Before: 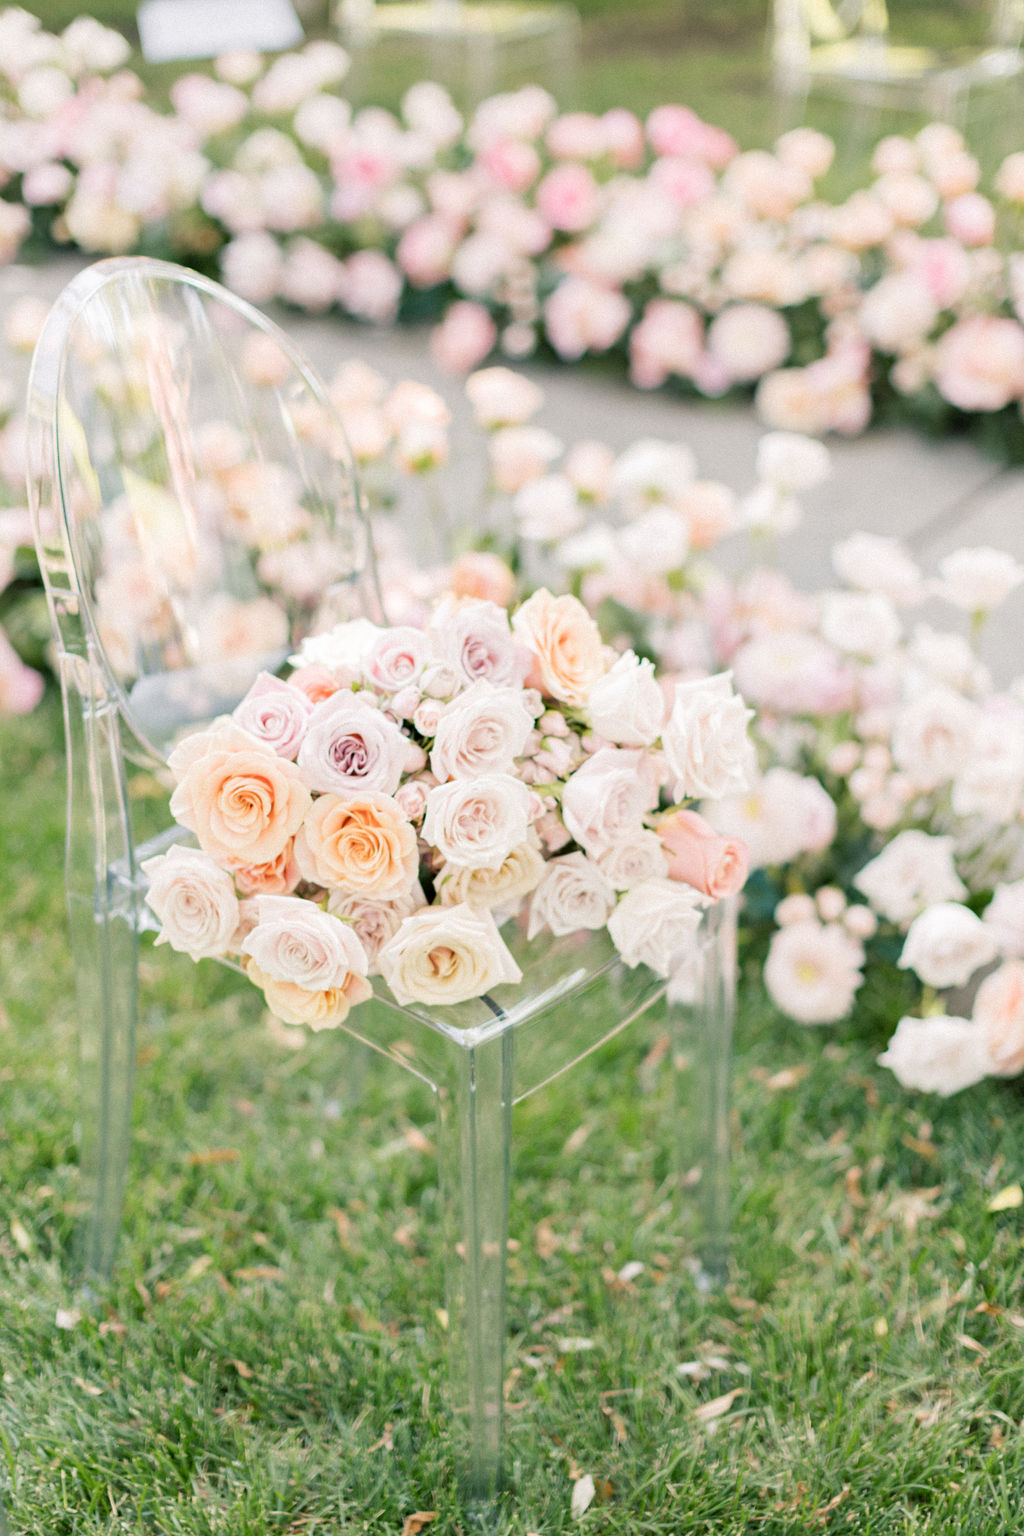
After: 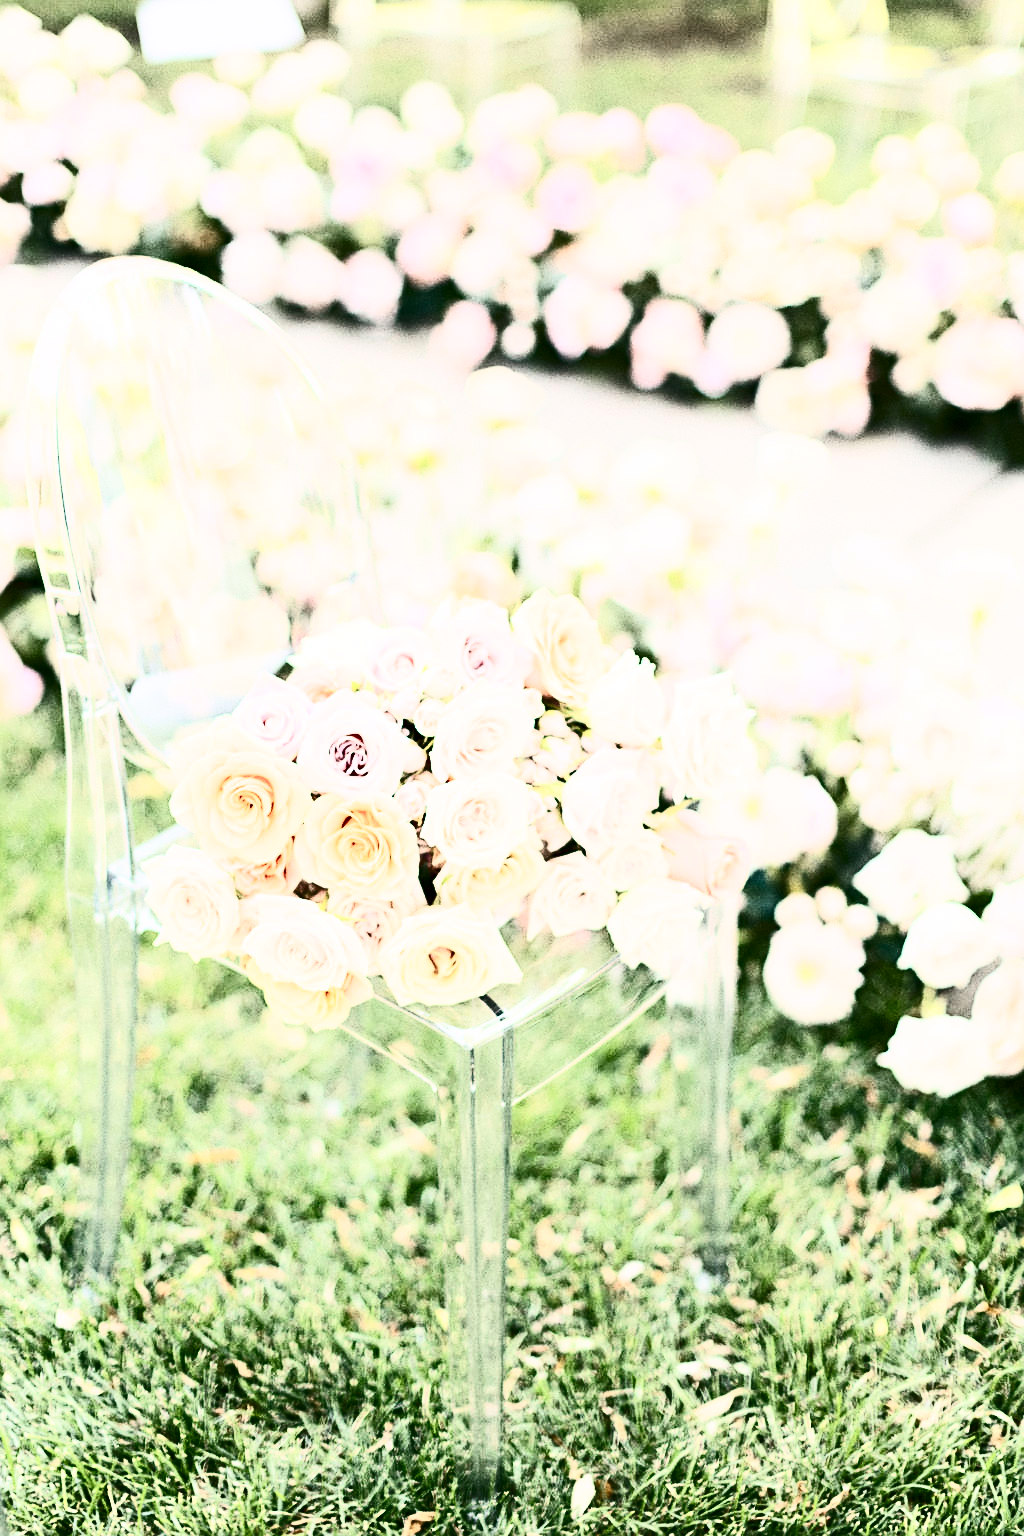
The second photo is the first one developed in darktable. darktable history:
sharpen: on, module defaults
contrast brightness saturation: contrast 0.946, brightness 0.196
